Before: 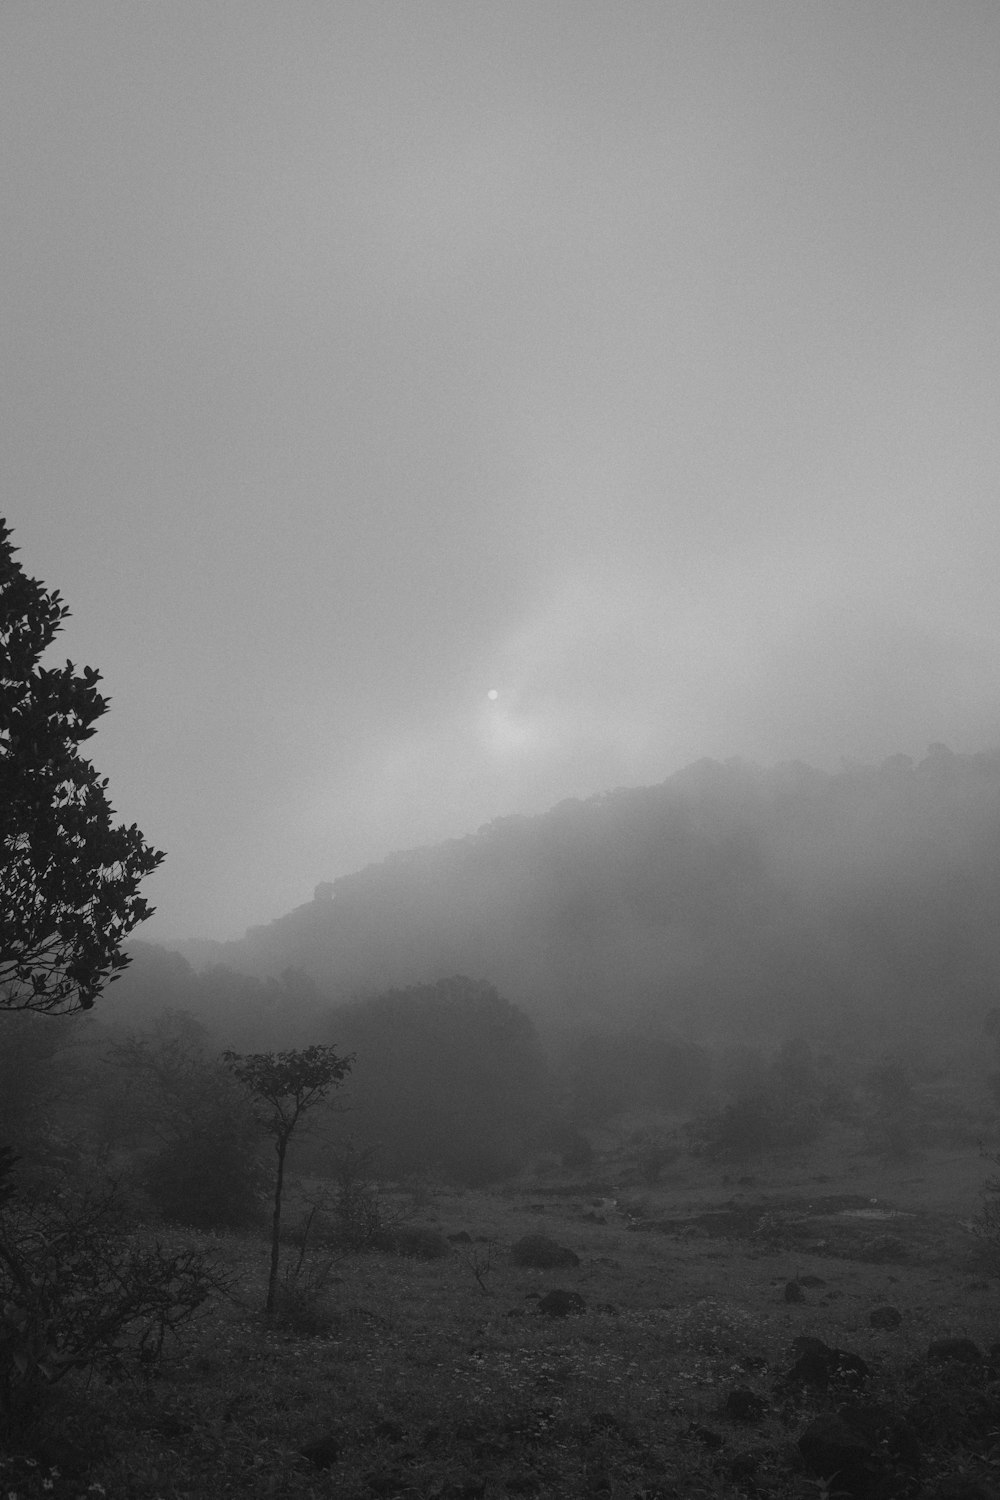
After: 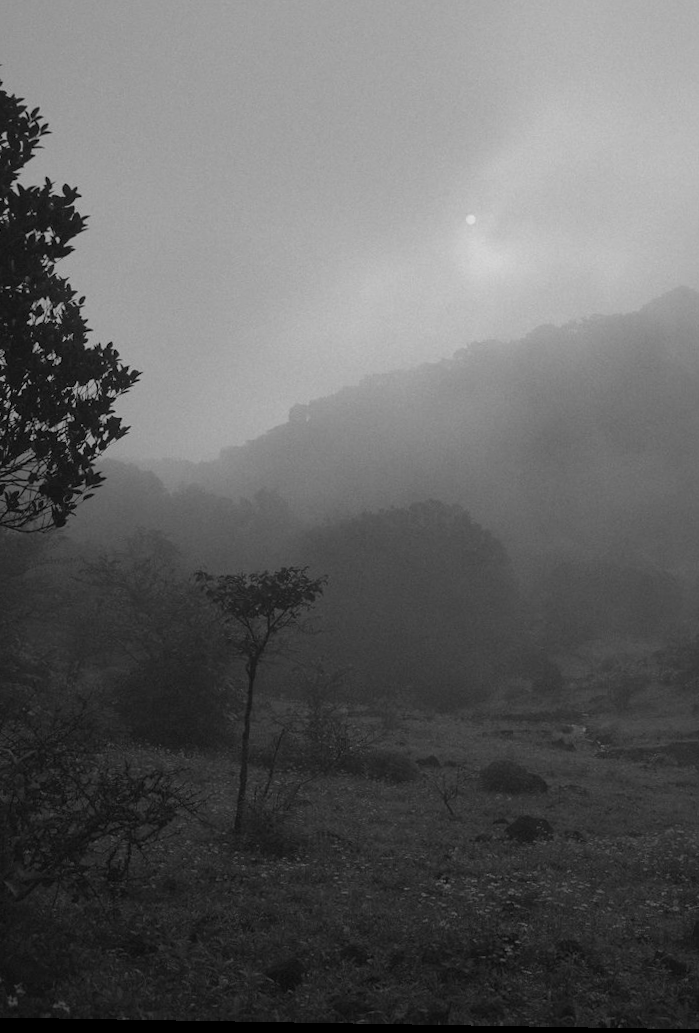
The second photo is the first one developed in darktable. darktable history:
local contrast: mode bilateral grid, contrast 20, coarseness 49, detail 120%, midtone range 0.2
crop and rotate: angle -0.973°, left 3.566%, top 31.893%, right 28.2%
